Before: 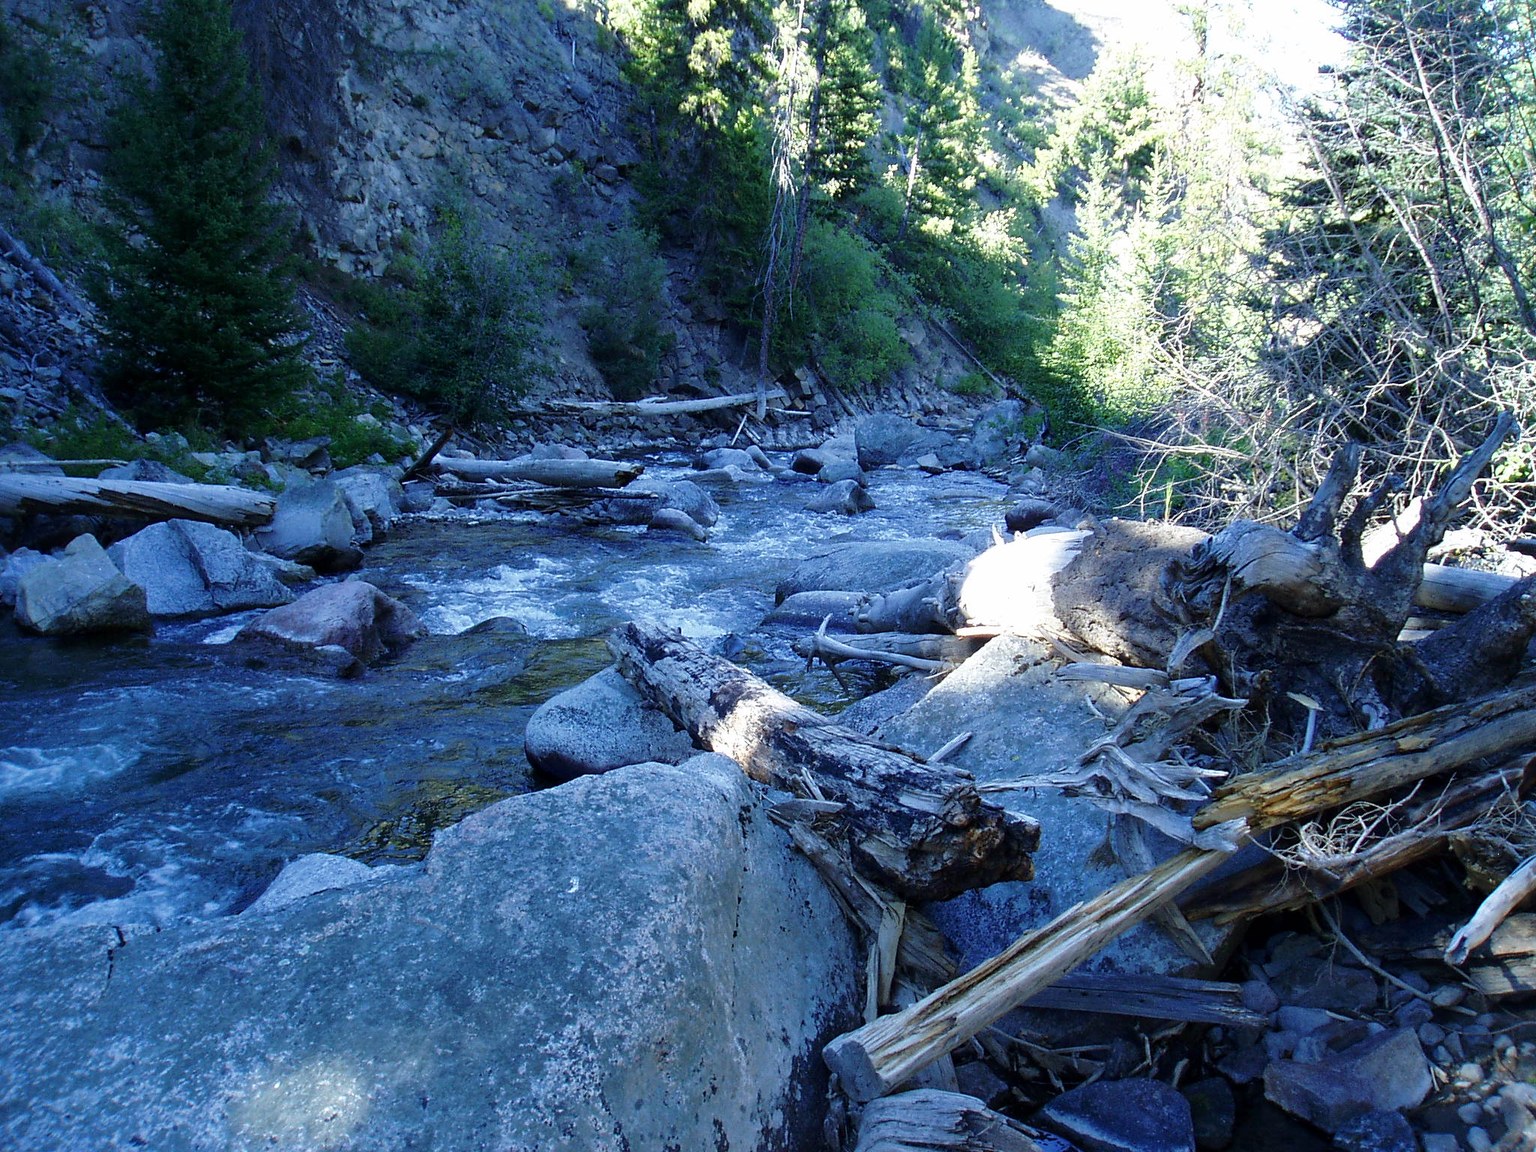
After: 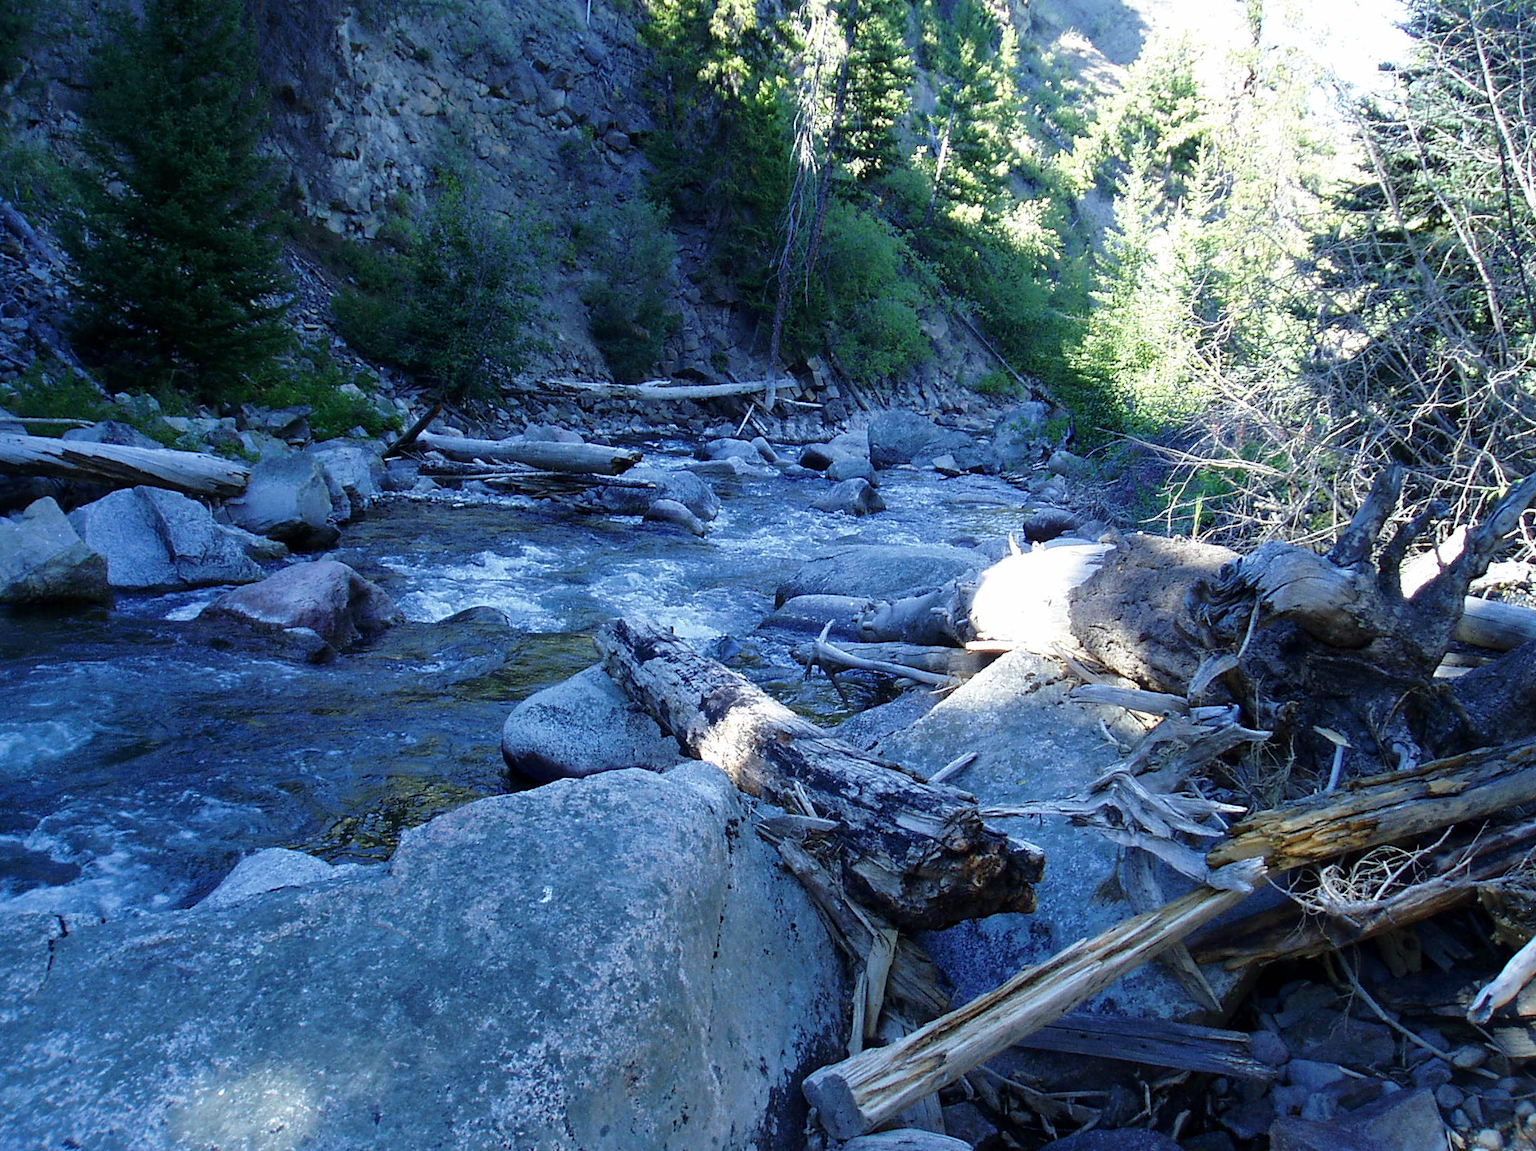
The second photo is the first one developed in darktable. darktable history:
crop and rotate: angle -2.73°
